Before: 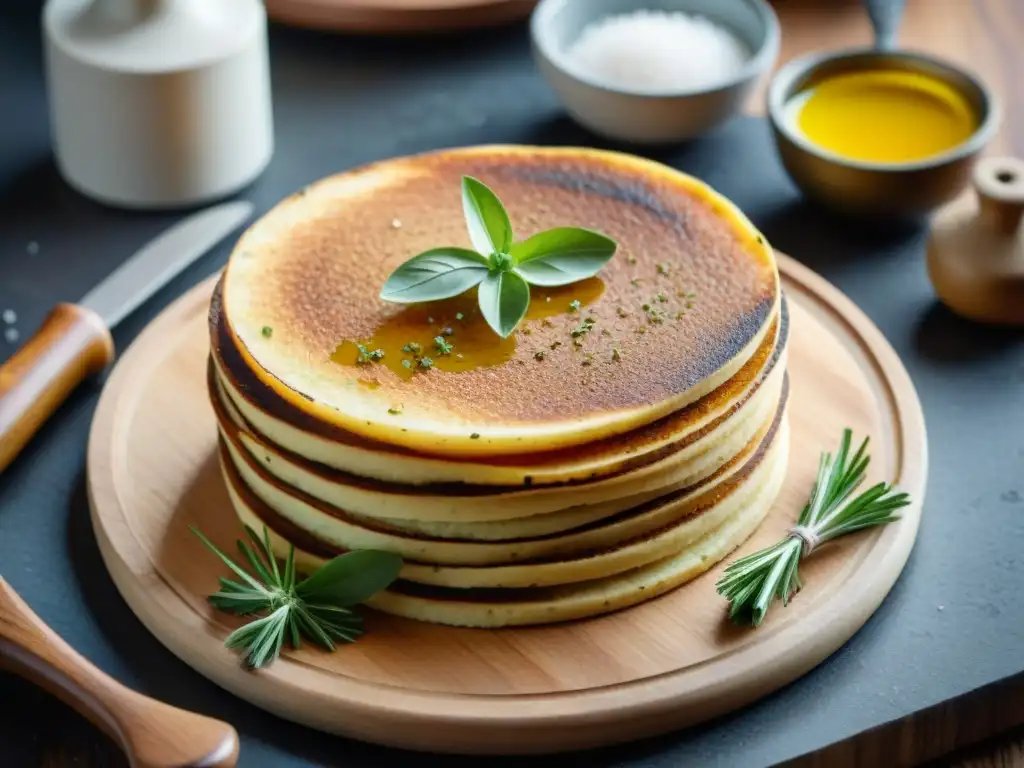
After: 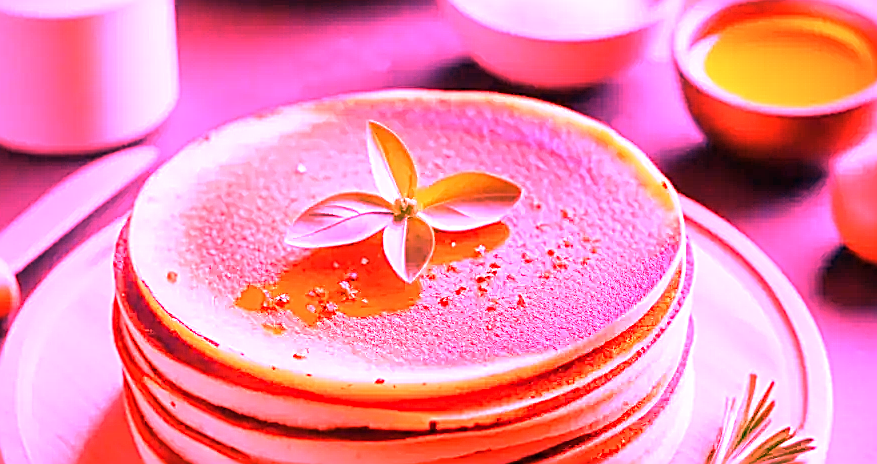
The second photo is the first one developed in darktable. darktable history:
exposure: exposure -0.048 EV, compensate highlight preservation false
crop and rotate: left 9.345%, top 7.22%, right 4.982%, bottom 32.331%
white balance: red 4.26, blue 1.802
color balance rgb: linear chroma grading › global chroma -0.67%, saturation formula JzAzBz (2021)
sharpen: on, module defaults
